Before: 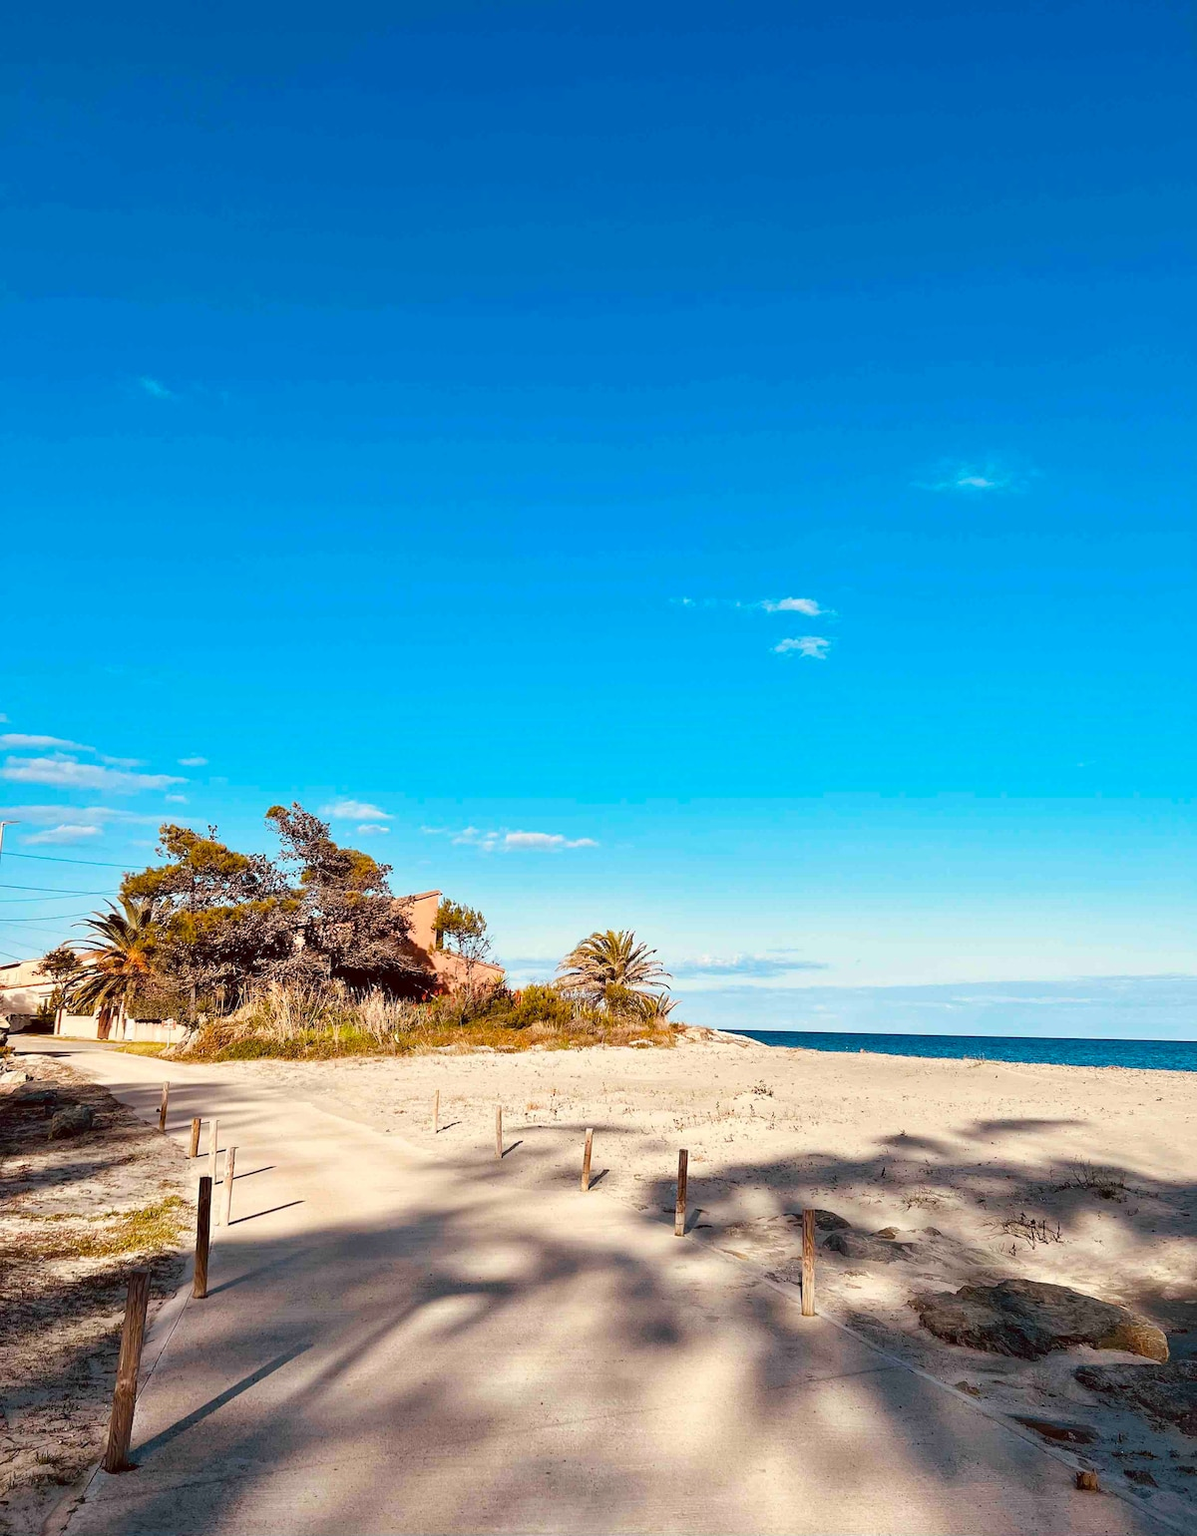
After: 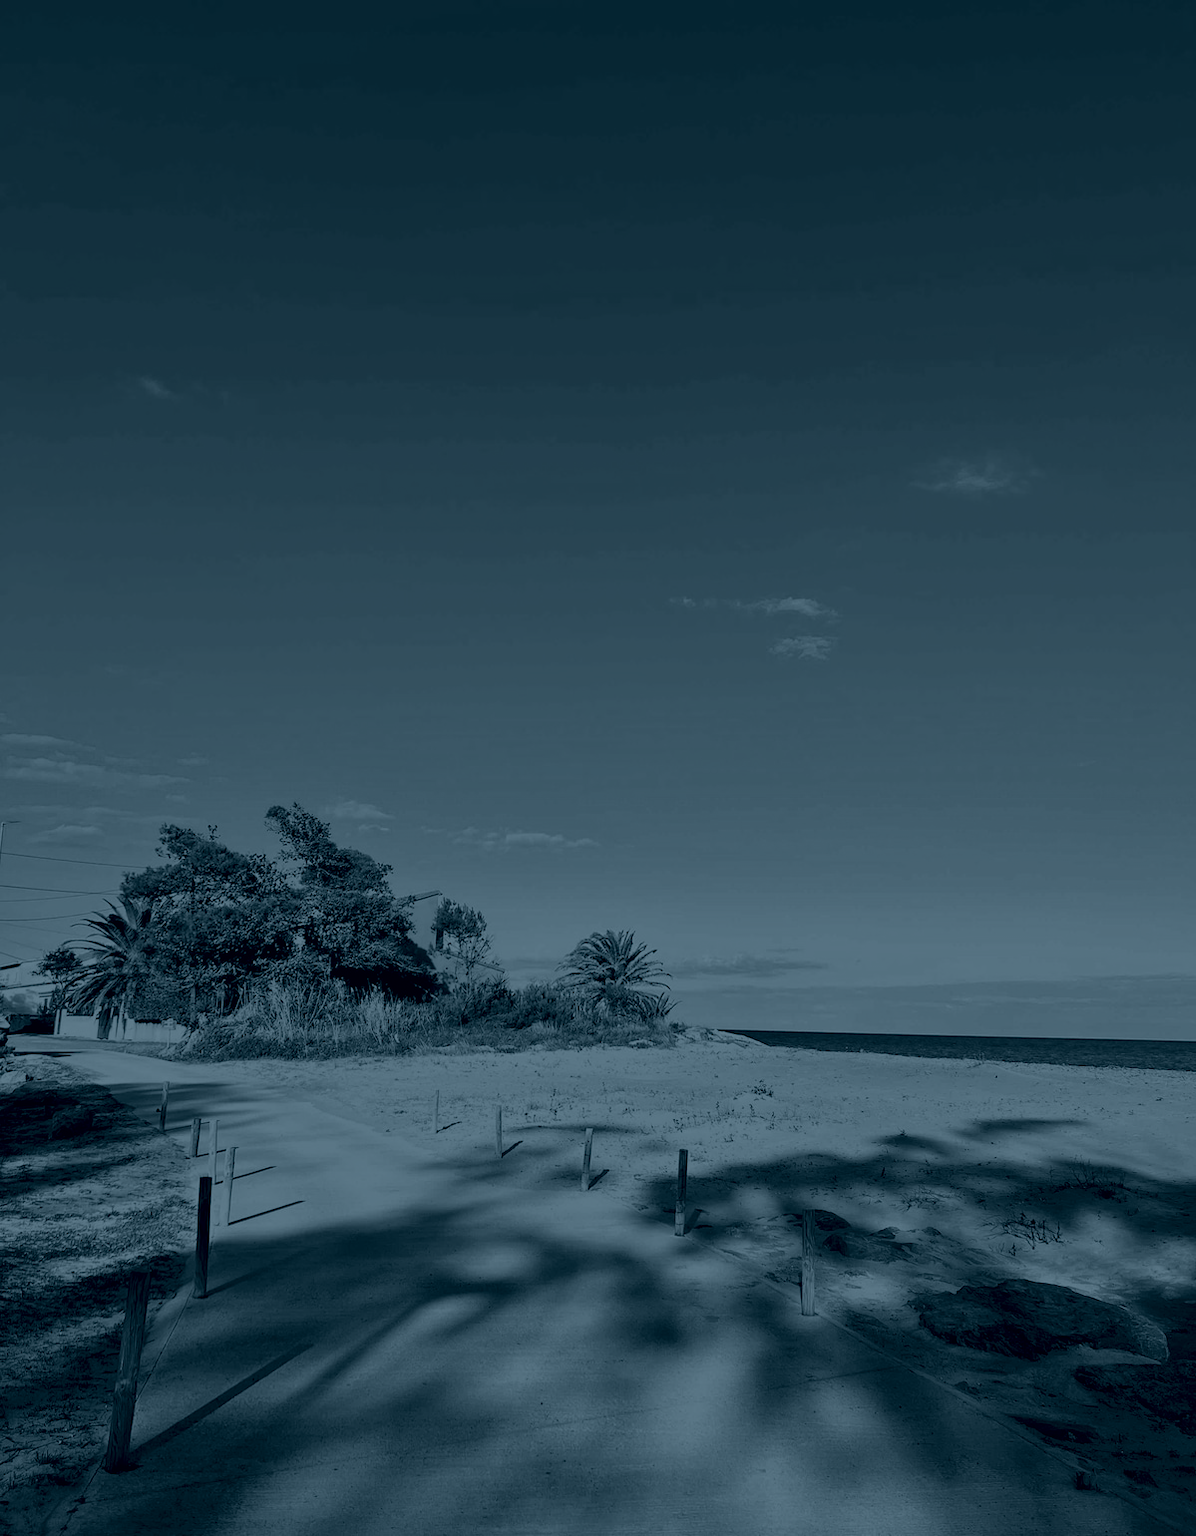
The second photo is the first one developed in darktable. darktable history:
color balance rgb: shadows lift › luminance -10%, shadows lift › chroma 1%, shadows lift › hue 113°, power › luminance -15%, highlights gain › chroma 0.2%, highlights gain › hue 333°, global offset › luminance 0.5%, perceptual saturation grading › global saturation 20%, perceptual saturation grading › highlights -50%, perceptual saturation grading › shadows 25%, contrast -10%
bloom: size 3%, threshold 100%, strength 0%
colorize: hue 194.4°, saturation 29%, source mix 61.75%, lightness 3.98%, version 1
